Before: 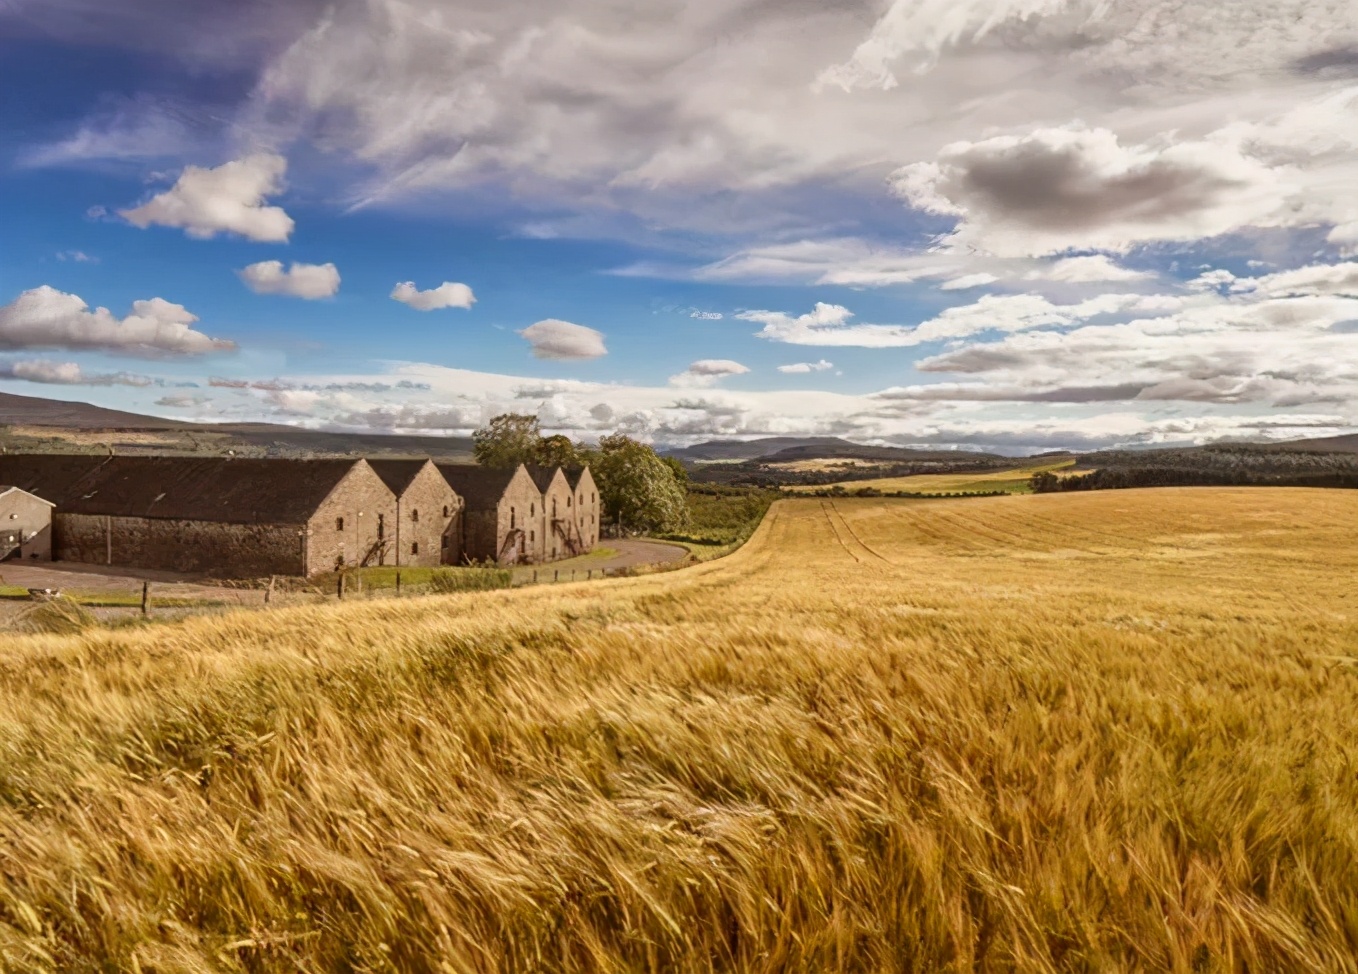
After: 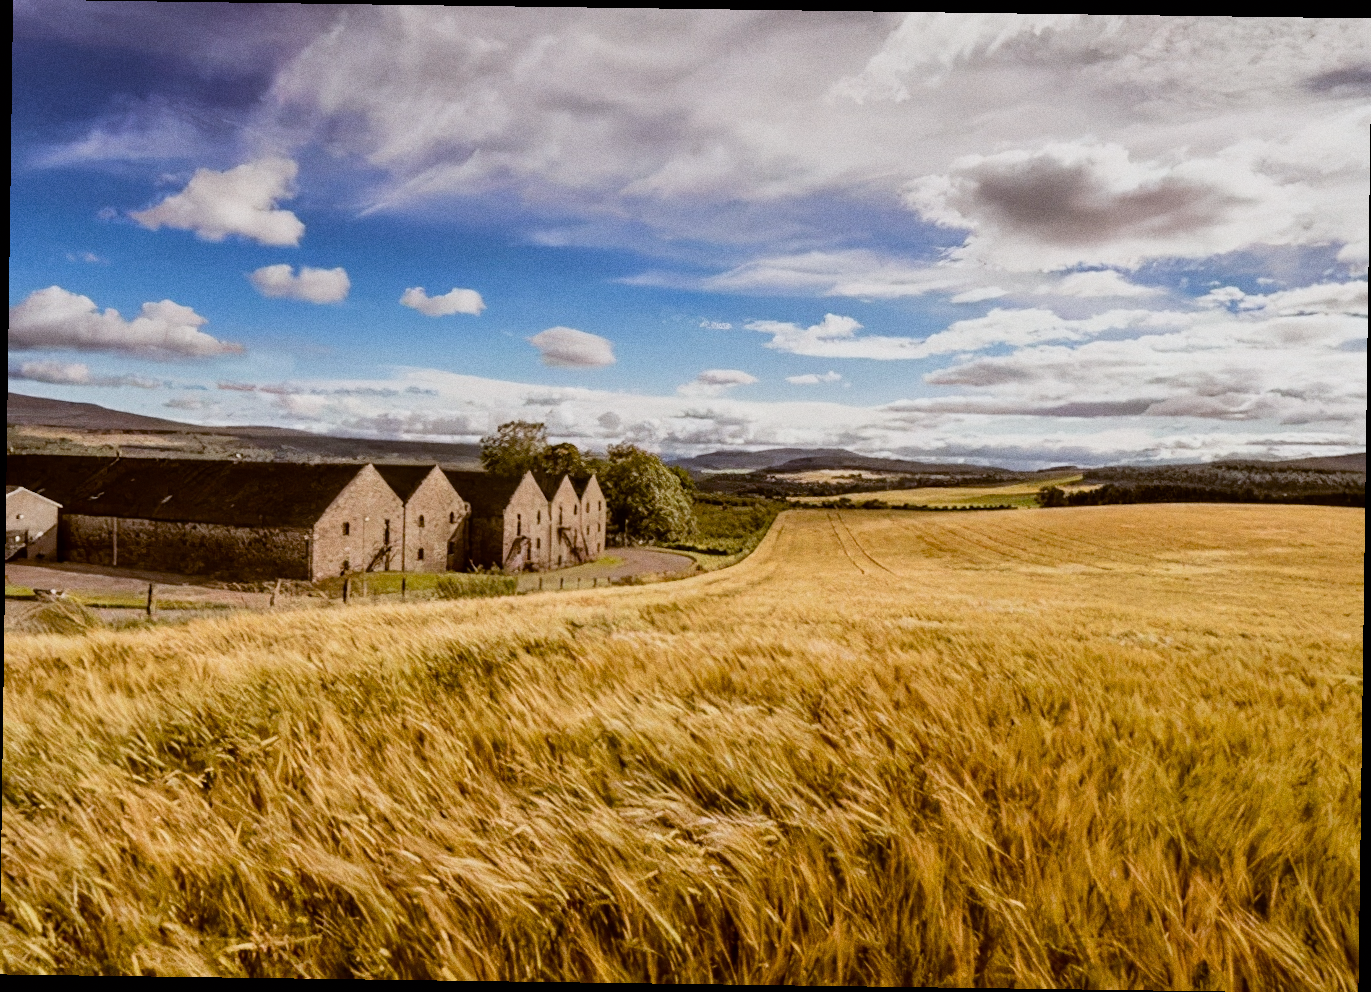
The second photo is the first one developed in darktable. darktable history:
rotate and perspective: rotation 0.8°, automatic cropping off
filmic rgb: black relative exposure -5 EV, white relative exposure 3.5 EV, hardness 3.19, contrast 1.2, highlights saturation mix -50%
color balance: lift [1, 1.015, 1.004, 0.985], gamma [1, 0.958, 0.971, 1.042], gain [1, 0.956, 0.977, 1.044]
grain: coarseness 0.09 ISO
